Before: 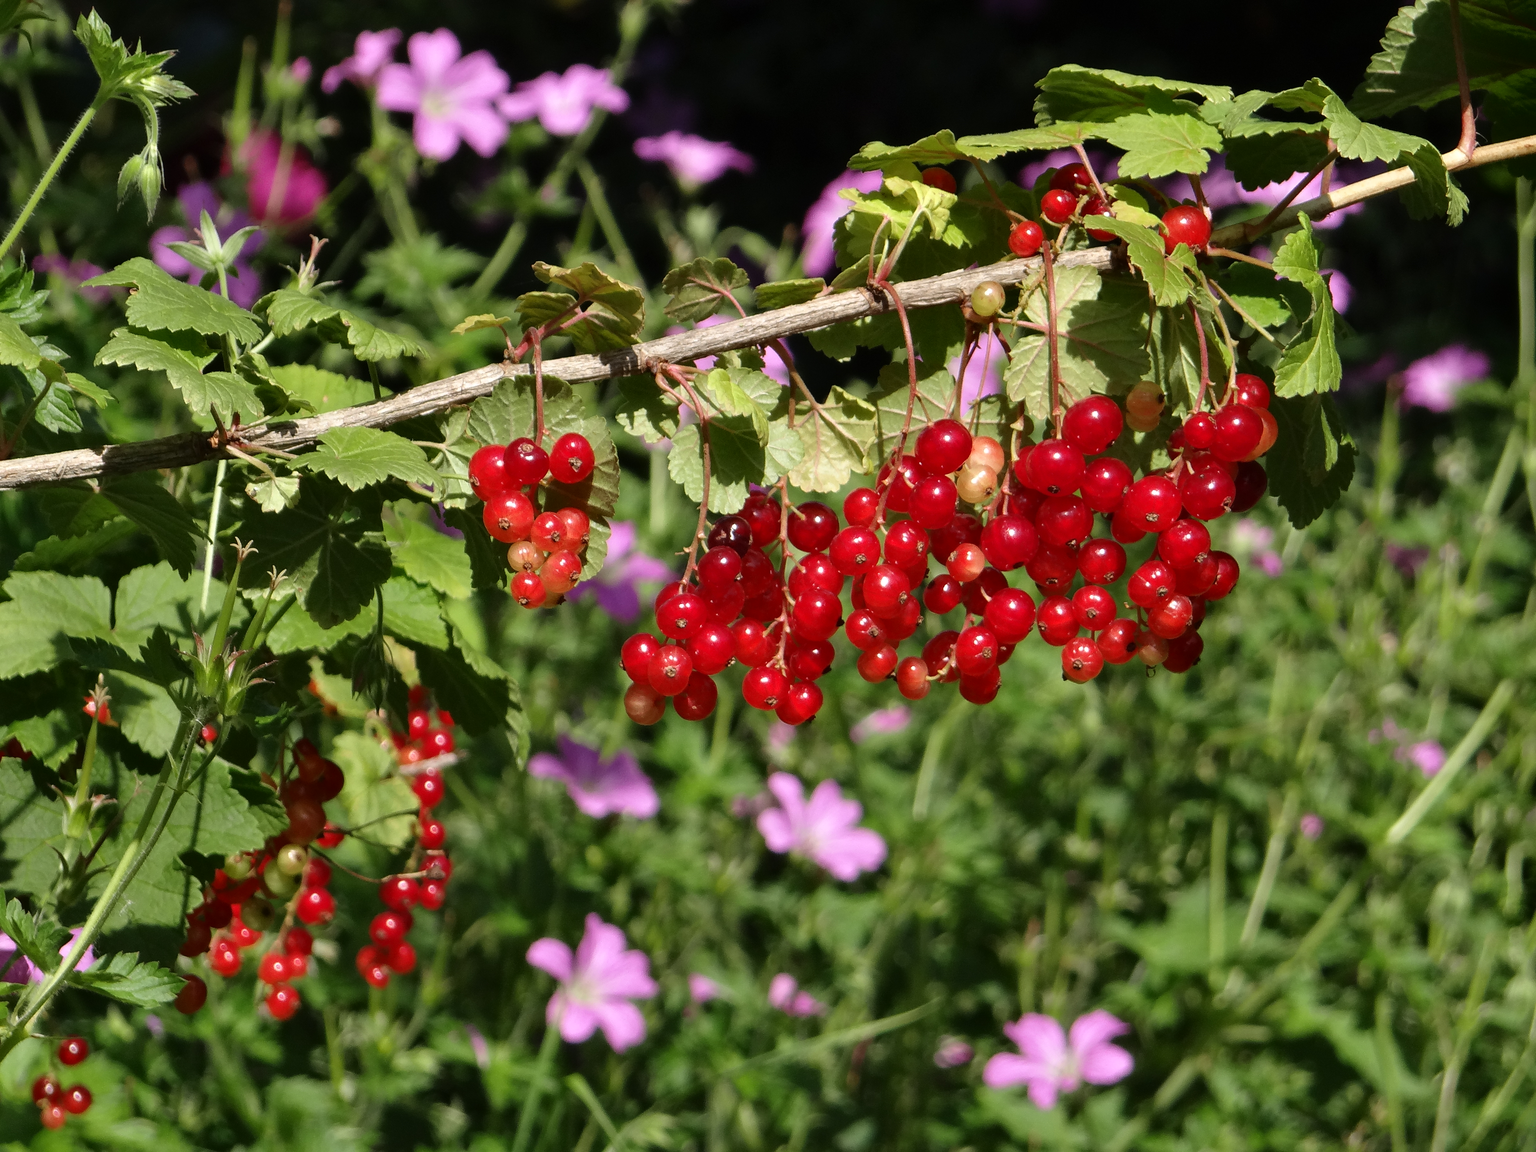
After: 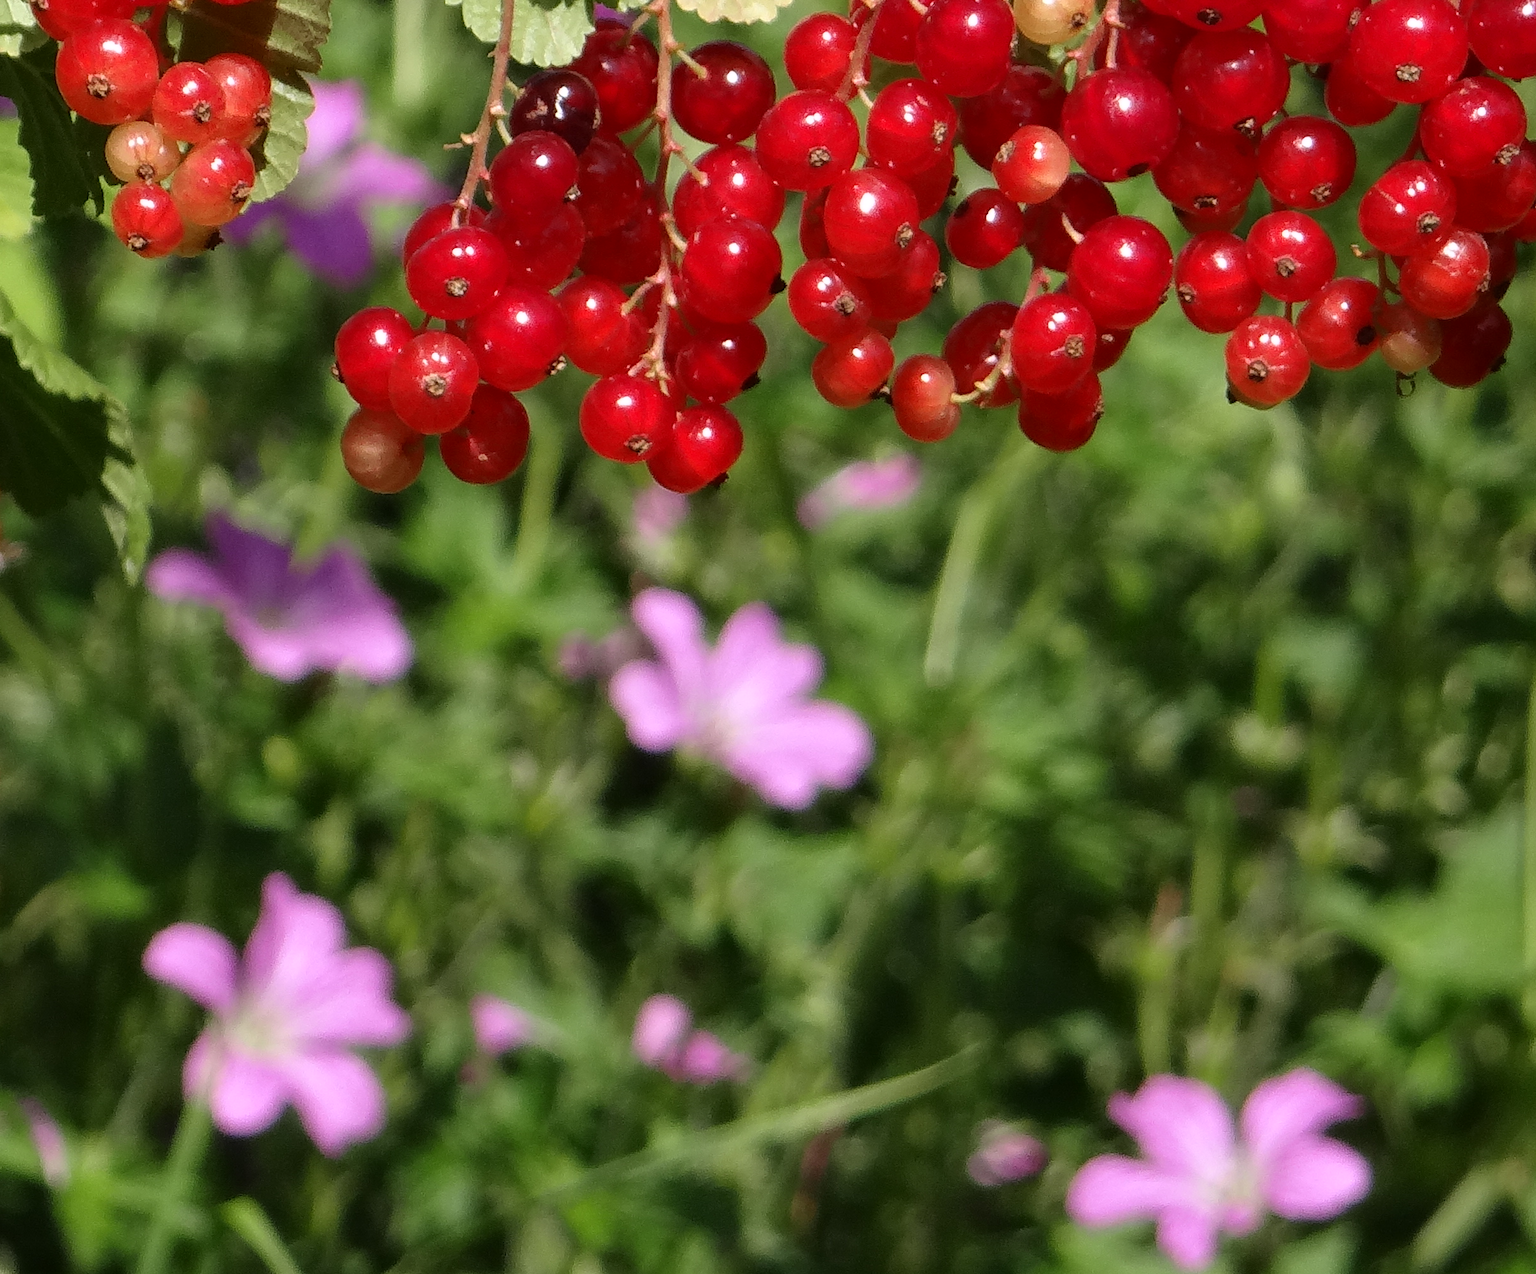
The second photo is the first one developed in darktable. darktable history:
white balance: red 1.004, blue 1.024
crop: left 29.672%, top 41.786%, right 20.851%, bottom 3.487%
